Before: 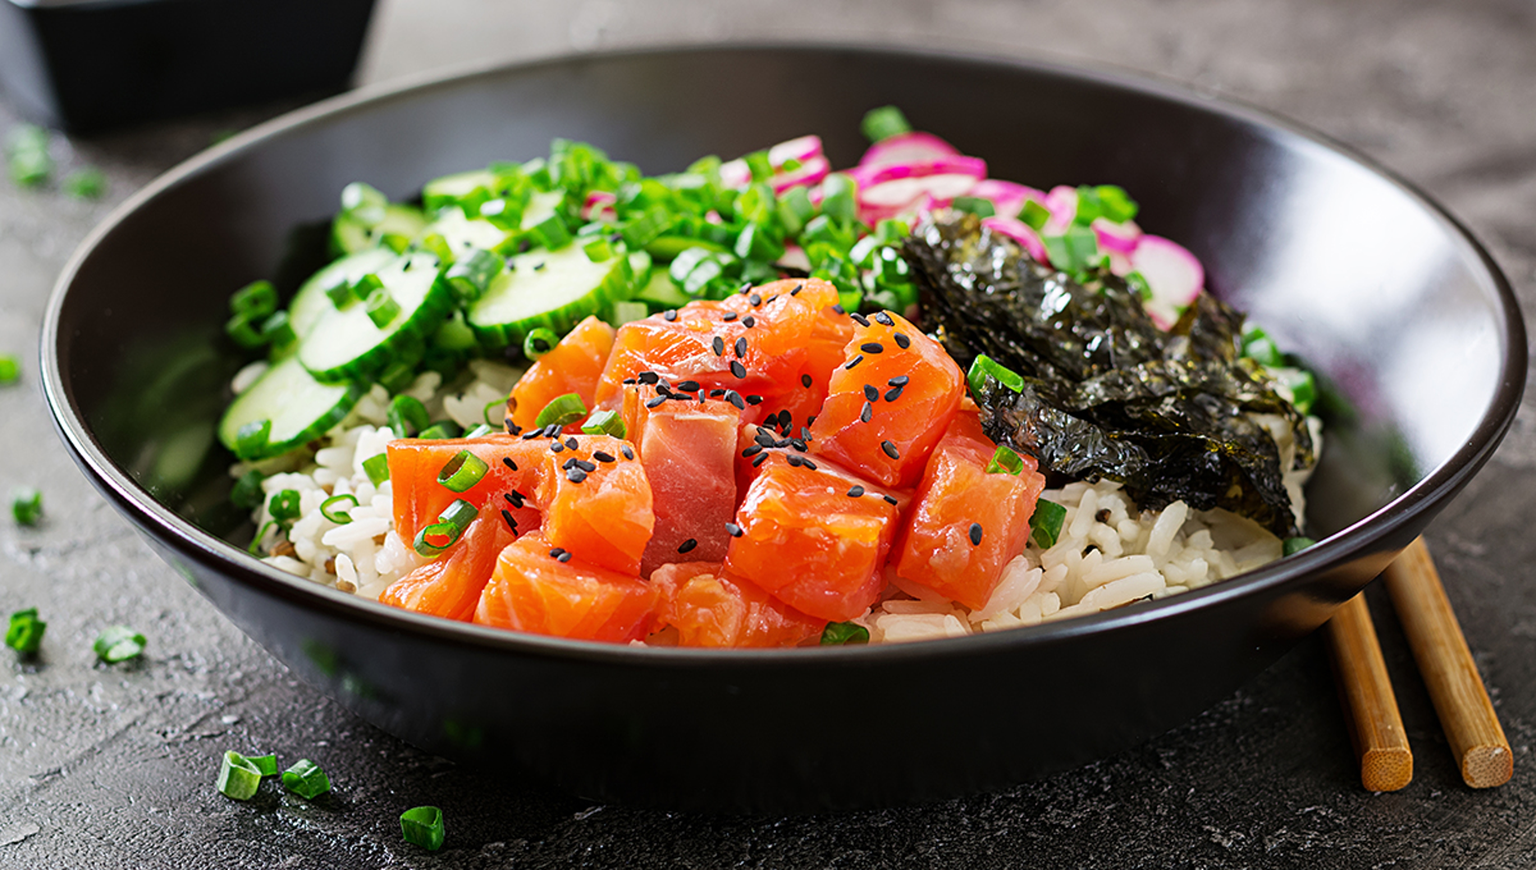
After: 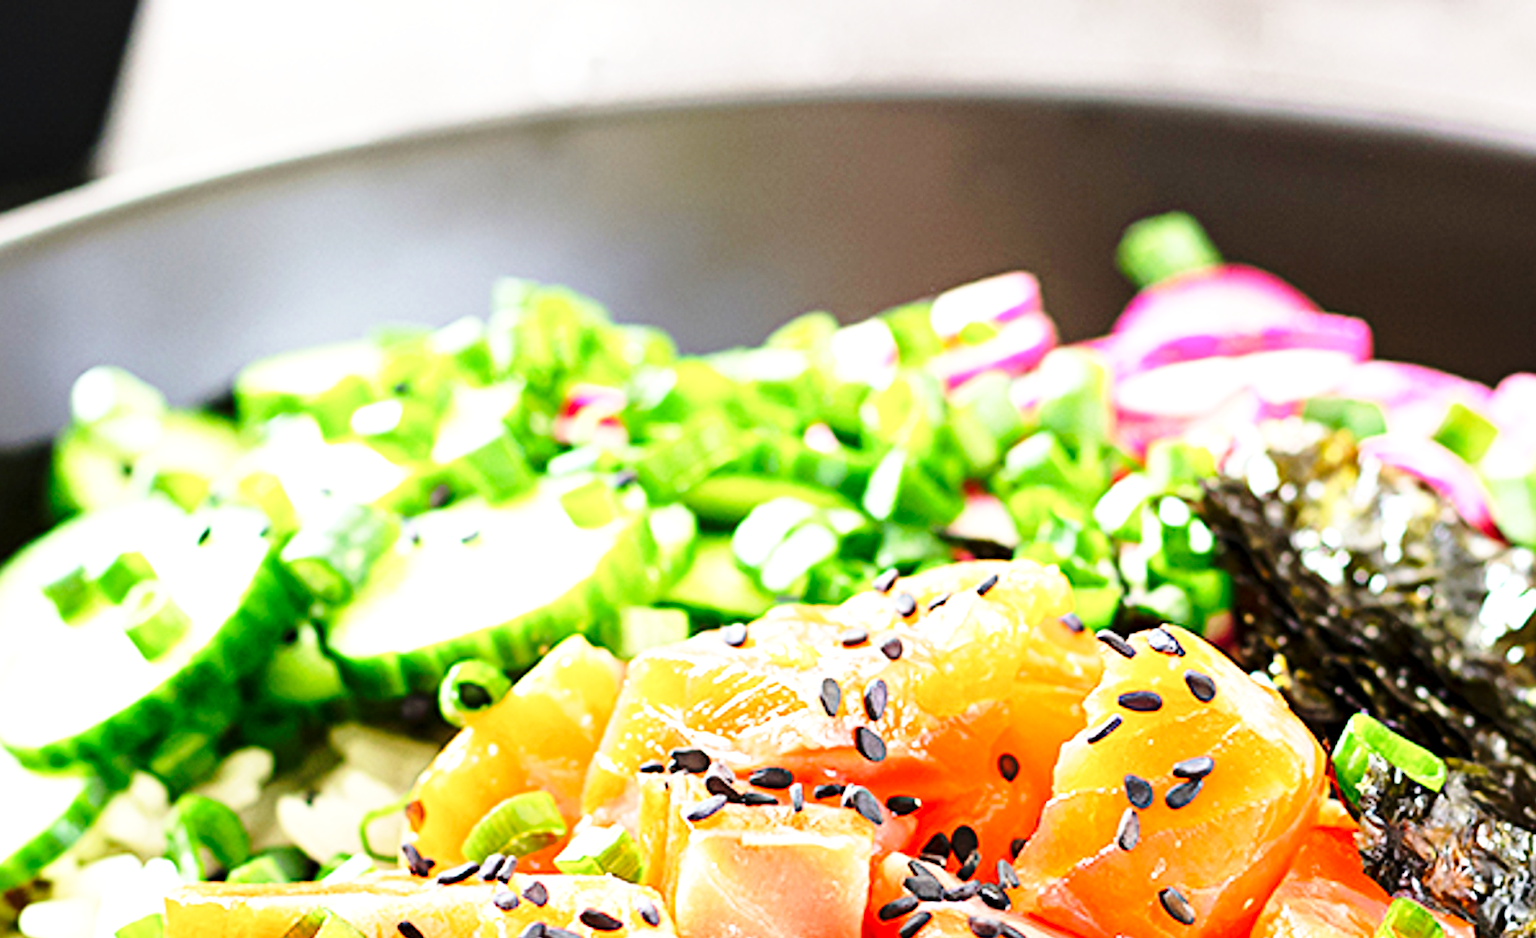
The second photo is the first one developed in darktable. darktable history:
crop: left 19.897%, right 30.403%, bottom 46.412%
base curve: curves: ch0 [(0, 0) (0.028, 0.03) (0.121, 0.232) (0.46, 0.748) (0.859, 0.968) (1, 1)], preserve colors none
exposure: black level correction 0.001, exposure 0.963 EV, compensate highlight preservation false
